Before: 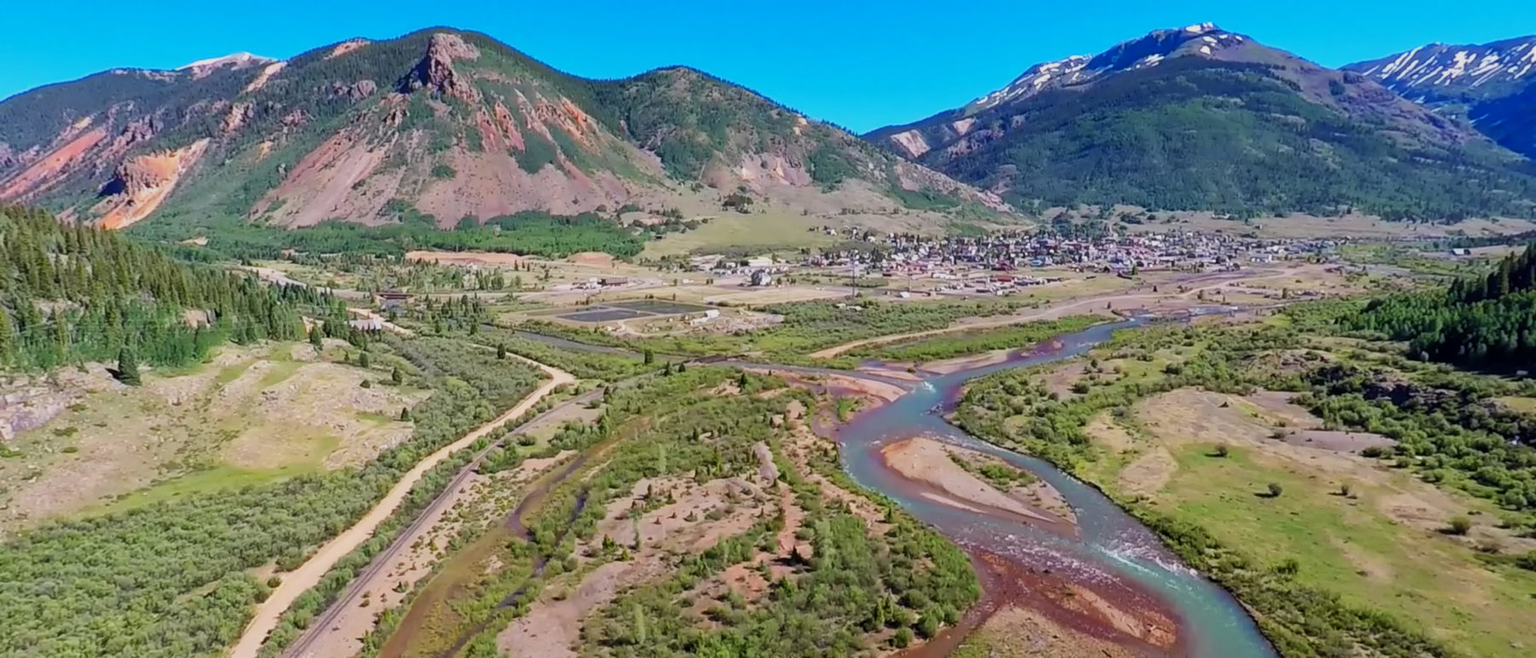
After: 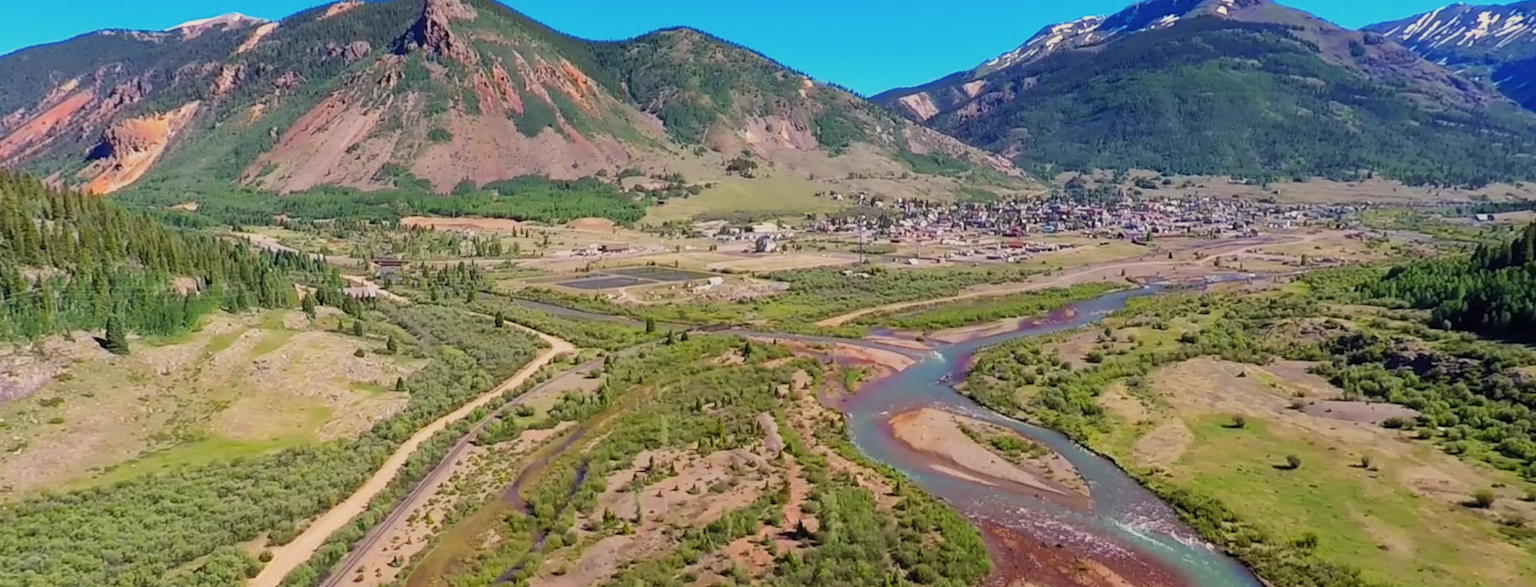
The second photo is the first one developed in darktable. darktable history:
local contrast: mode bilateral grid, contrast 99, coarseness 100, detail 89%, midtone range 0.2
crop: left 1.051%, top 6.14%, right 1.552%, bottom 6.801%
color calibration: x 0.331, y 0.346, temperature 5602.02 K
